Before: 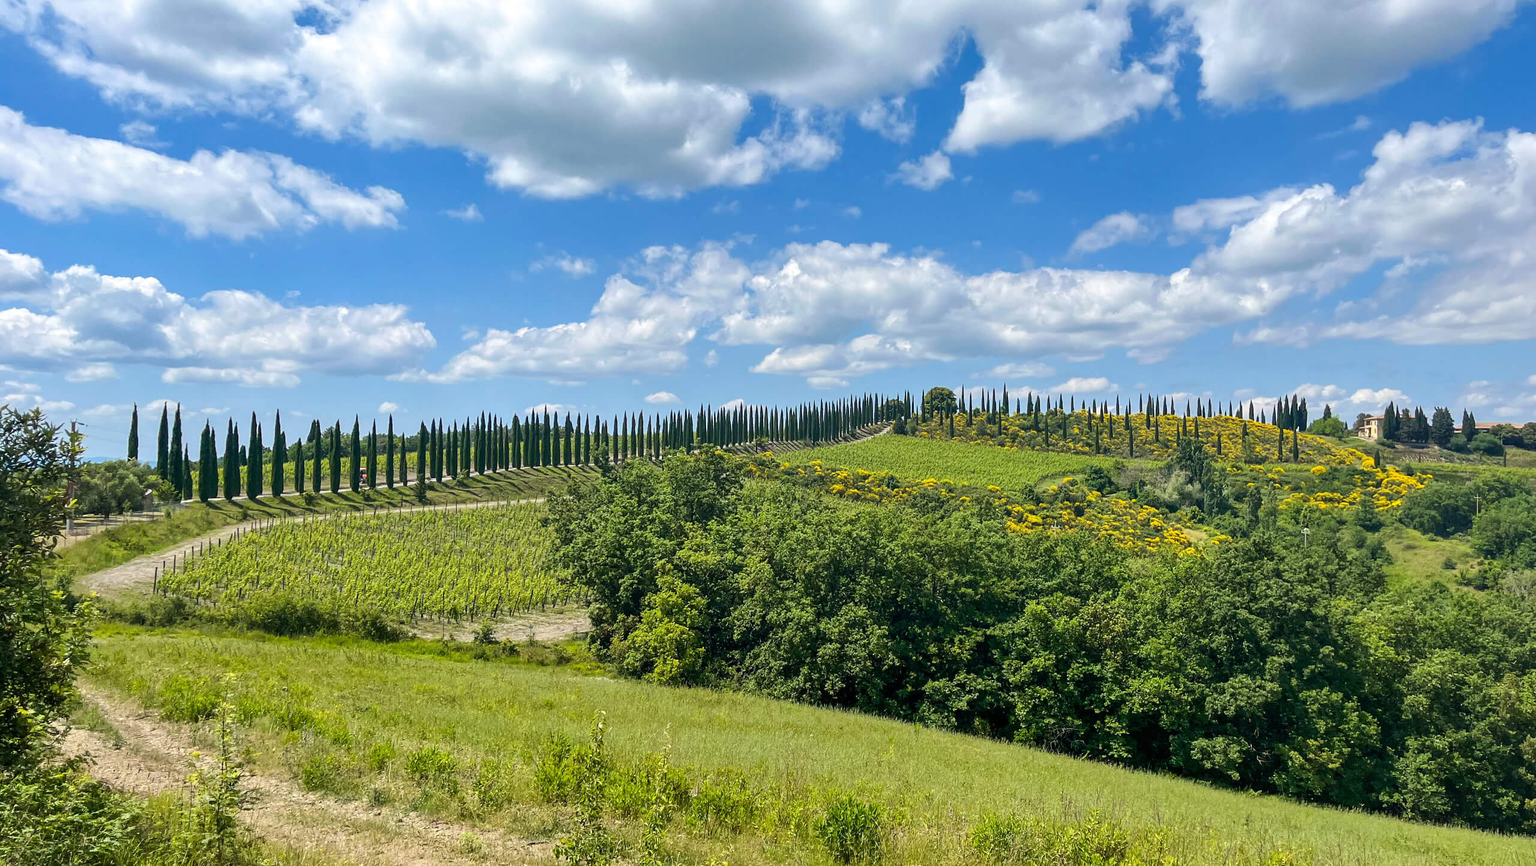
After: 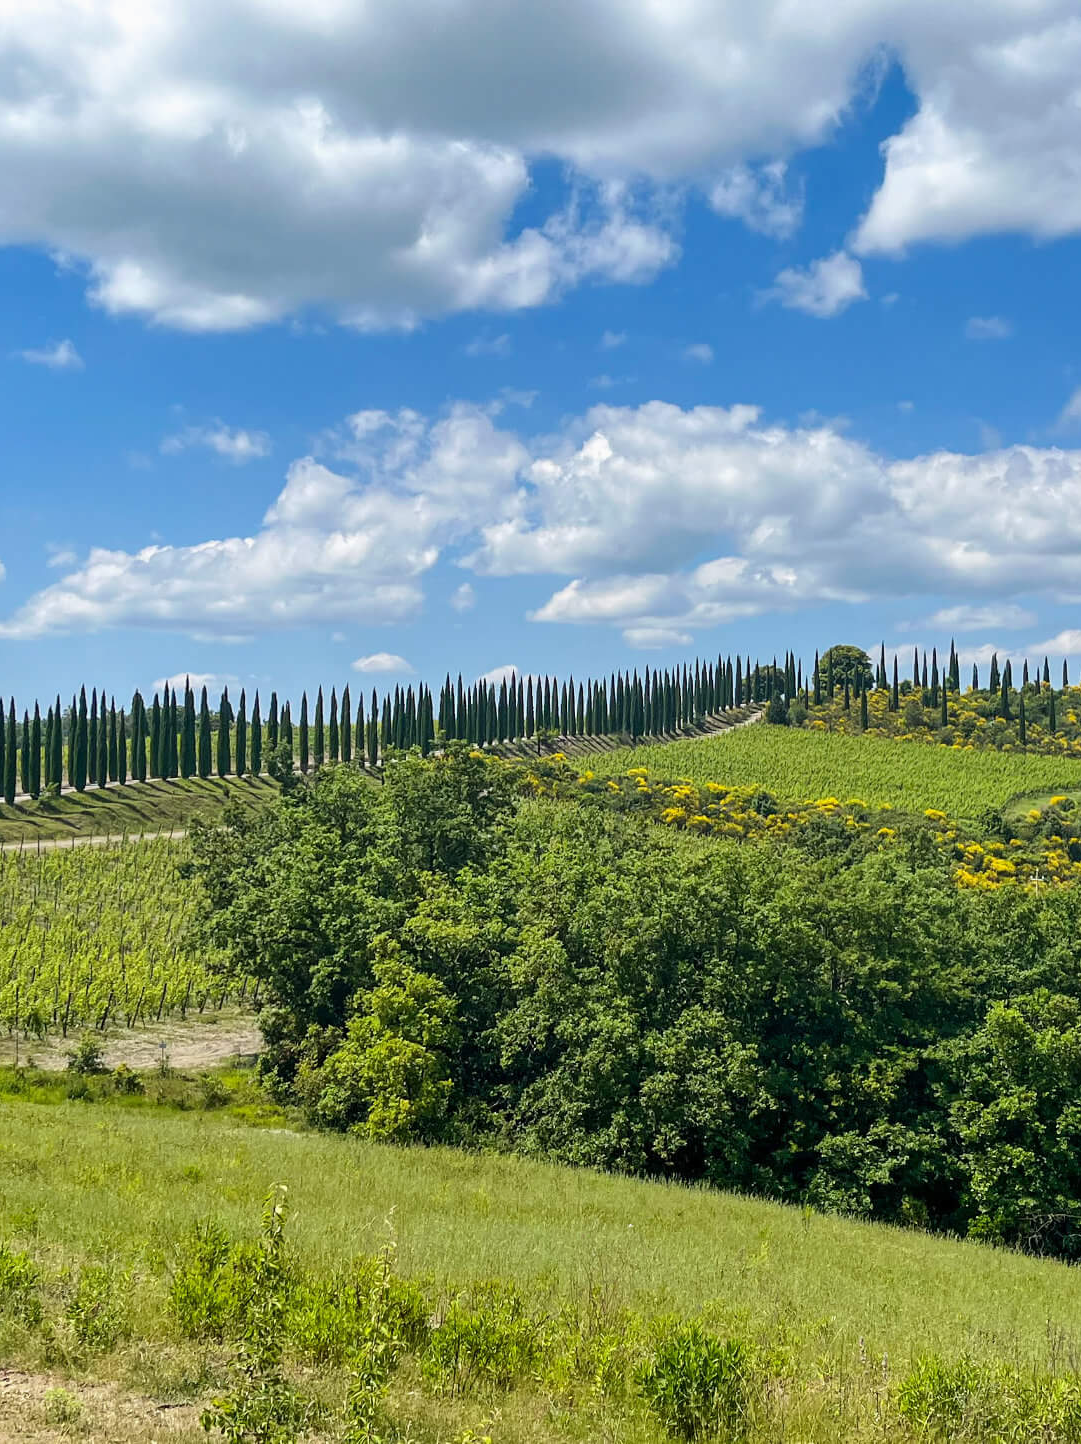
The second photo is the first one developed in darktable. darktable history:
crop: left 28.226%, right 29.508%
exposure: exposure -0.051 EV, compensate exposure bias true, compensate highlight preservation false
